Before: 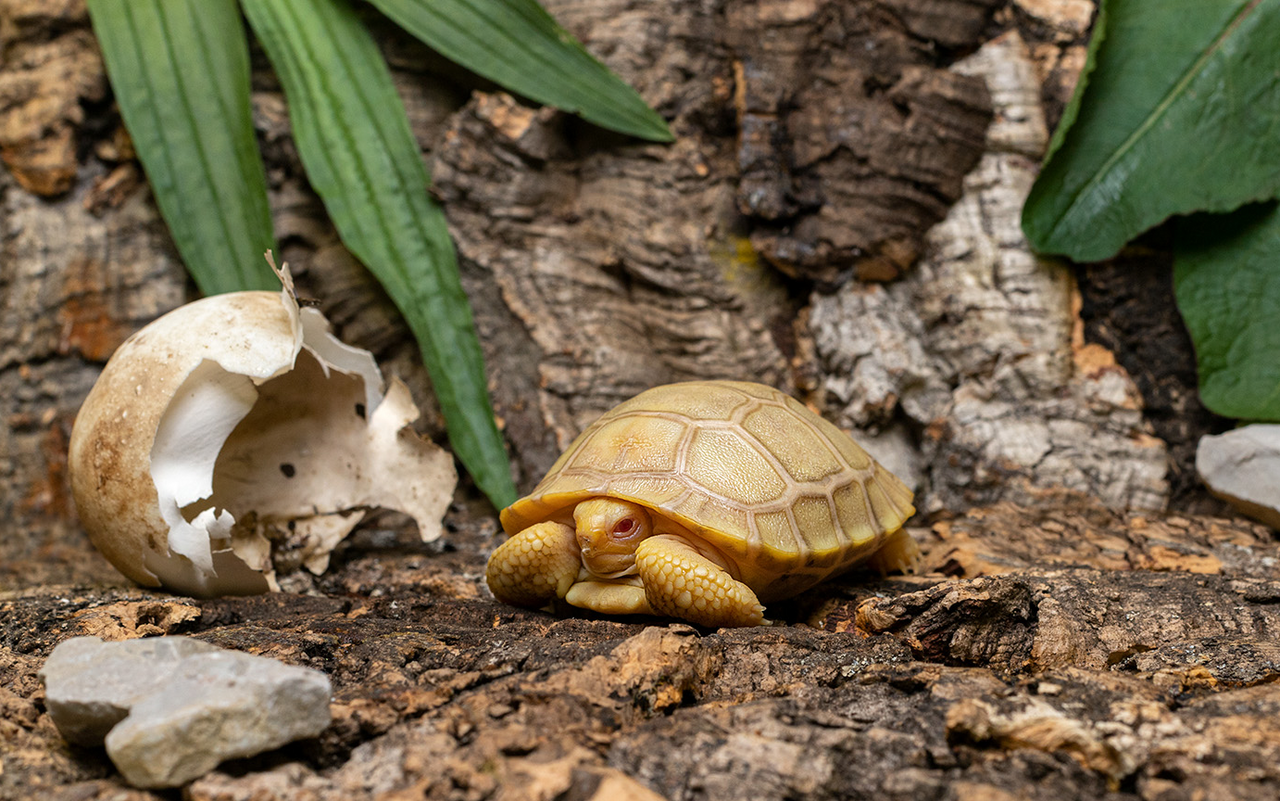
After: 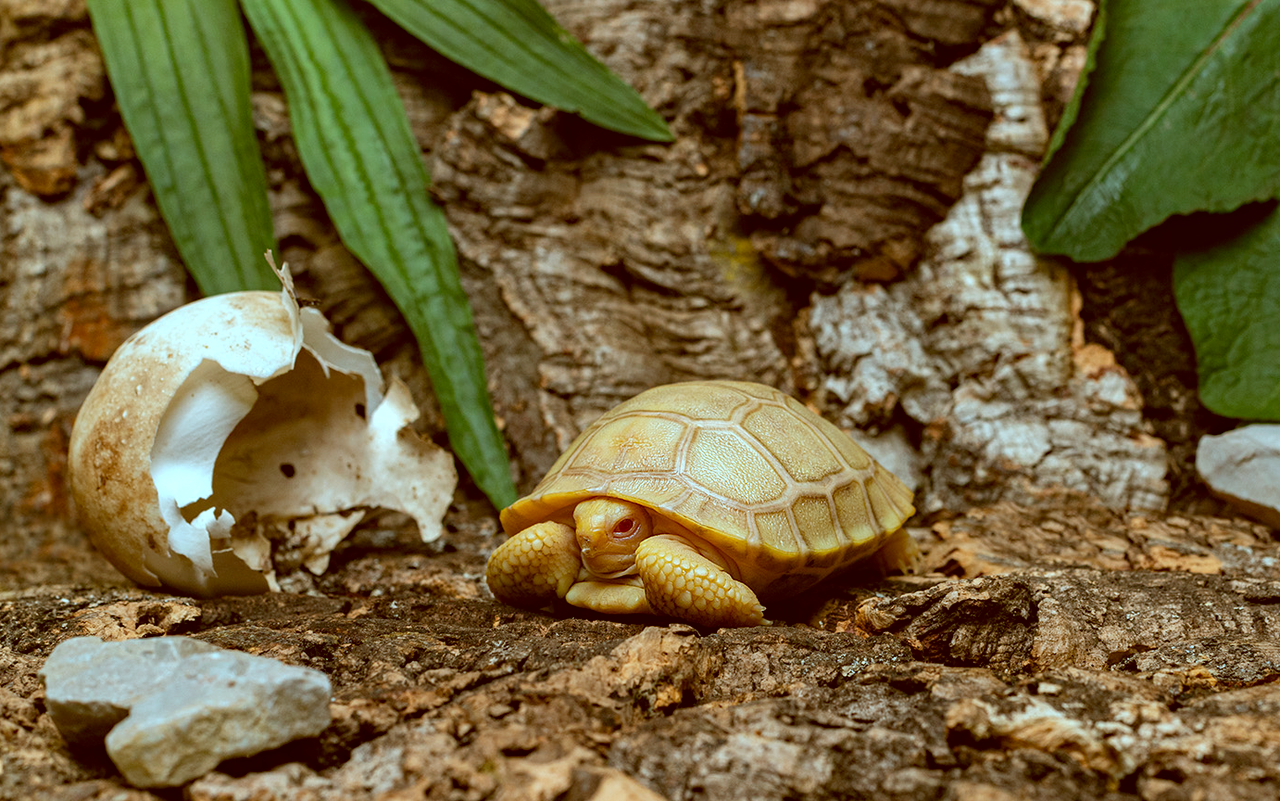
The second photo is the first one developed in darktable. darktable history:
color correction: highlights a* -14.62, highlights b* -16.22, shadows a* 10.12, shadows b* 29.4
white balance: emerald 1
haze removal: compatibility mode true, adaptive false
